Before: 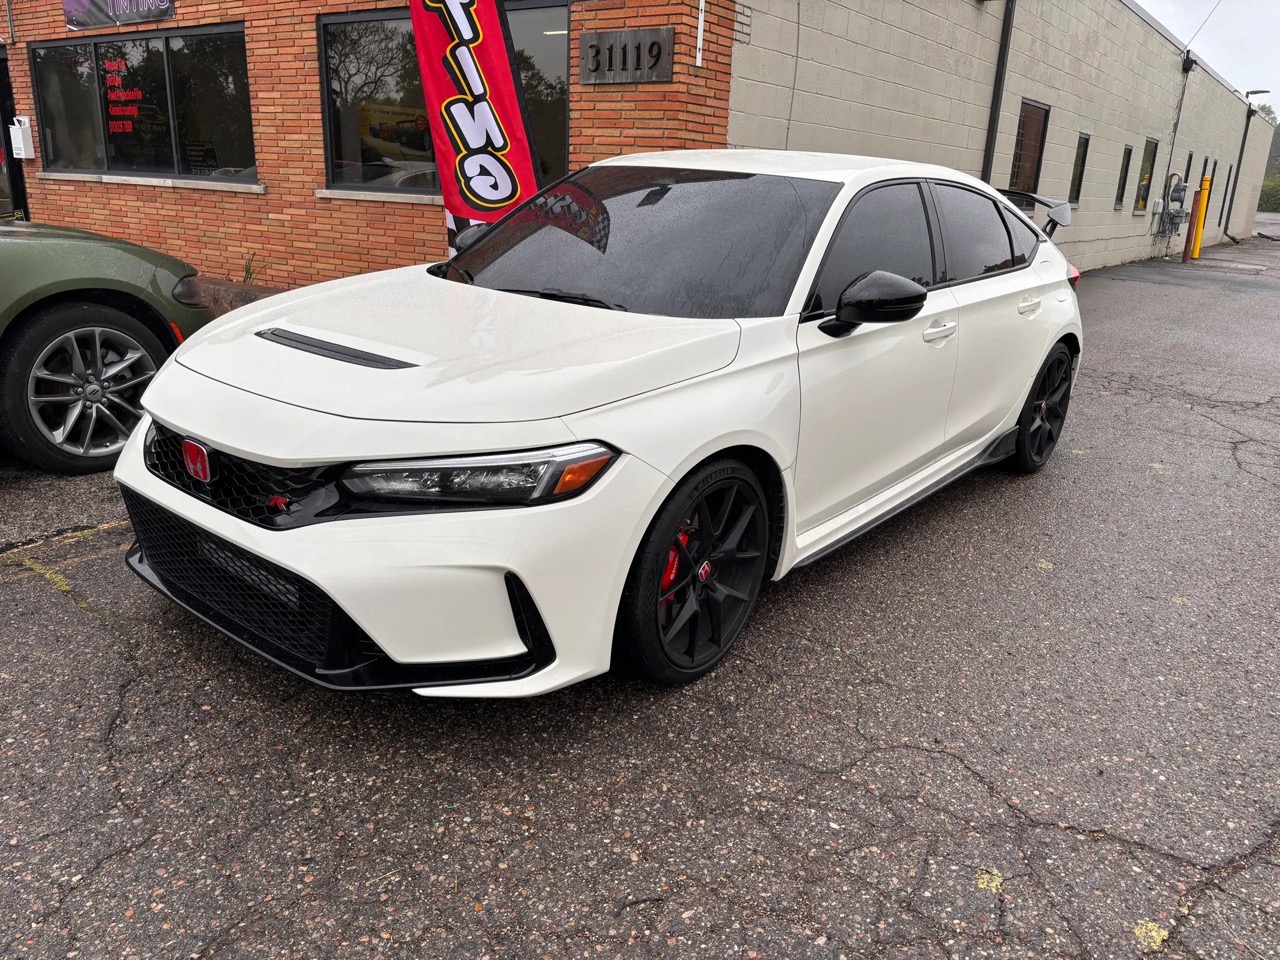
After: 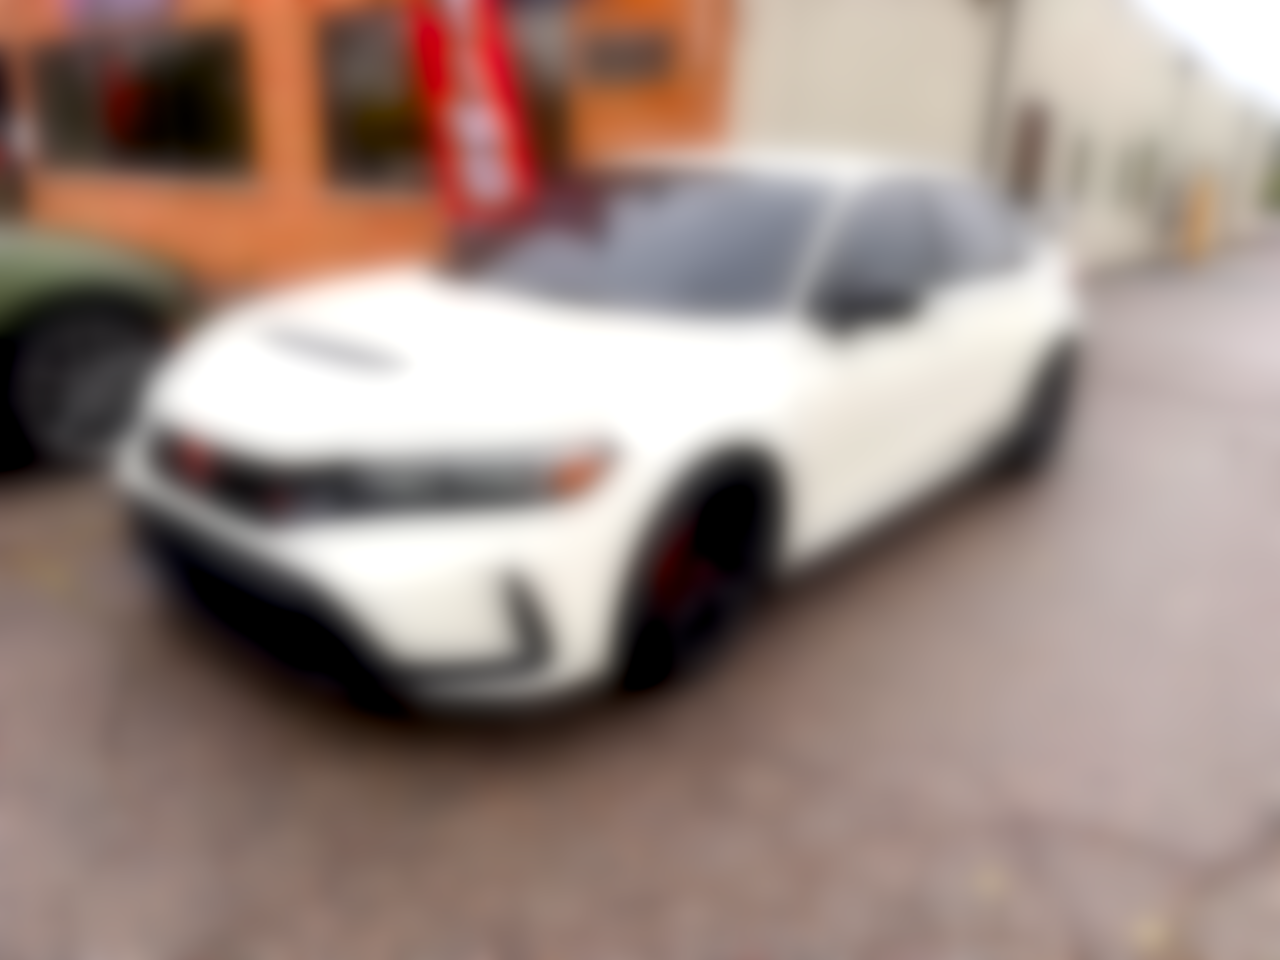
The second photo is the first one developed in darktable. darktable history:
color balance rgb: shadows lift › luminance -9.41%, highlights gain › luminance 17.6%, global offset › luminance -1.45%, perceptual saturation grading › highlights -17.77%, perceptual saturation grading › mid-tones 33.1%, perceptual saturation grading › shadows 50.52%, global vibrance 24.22%
lowpass: radius 16, unbound 0
exposure: black level correction 0, exposure 0.5 EV, compensate highlight preservation false
